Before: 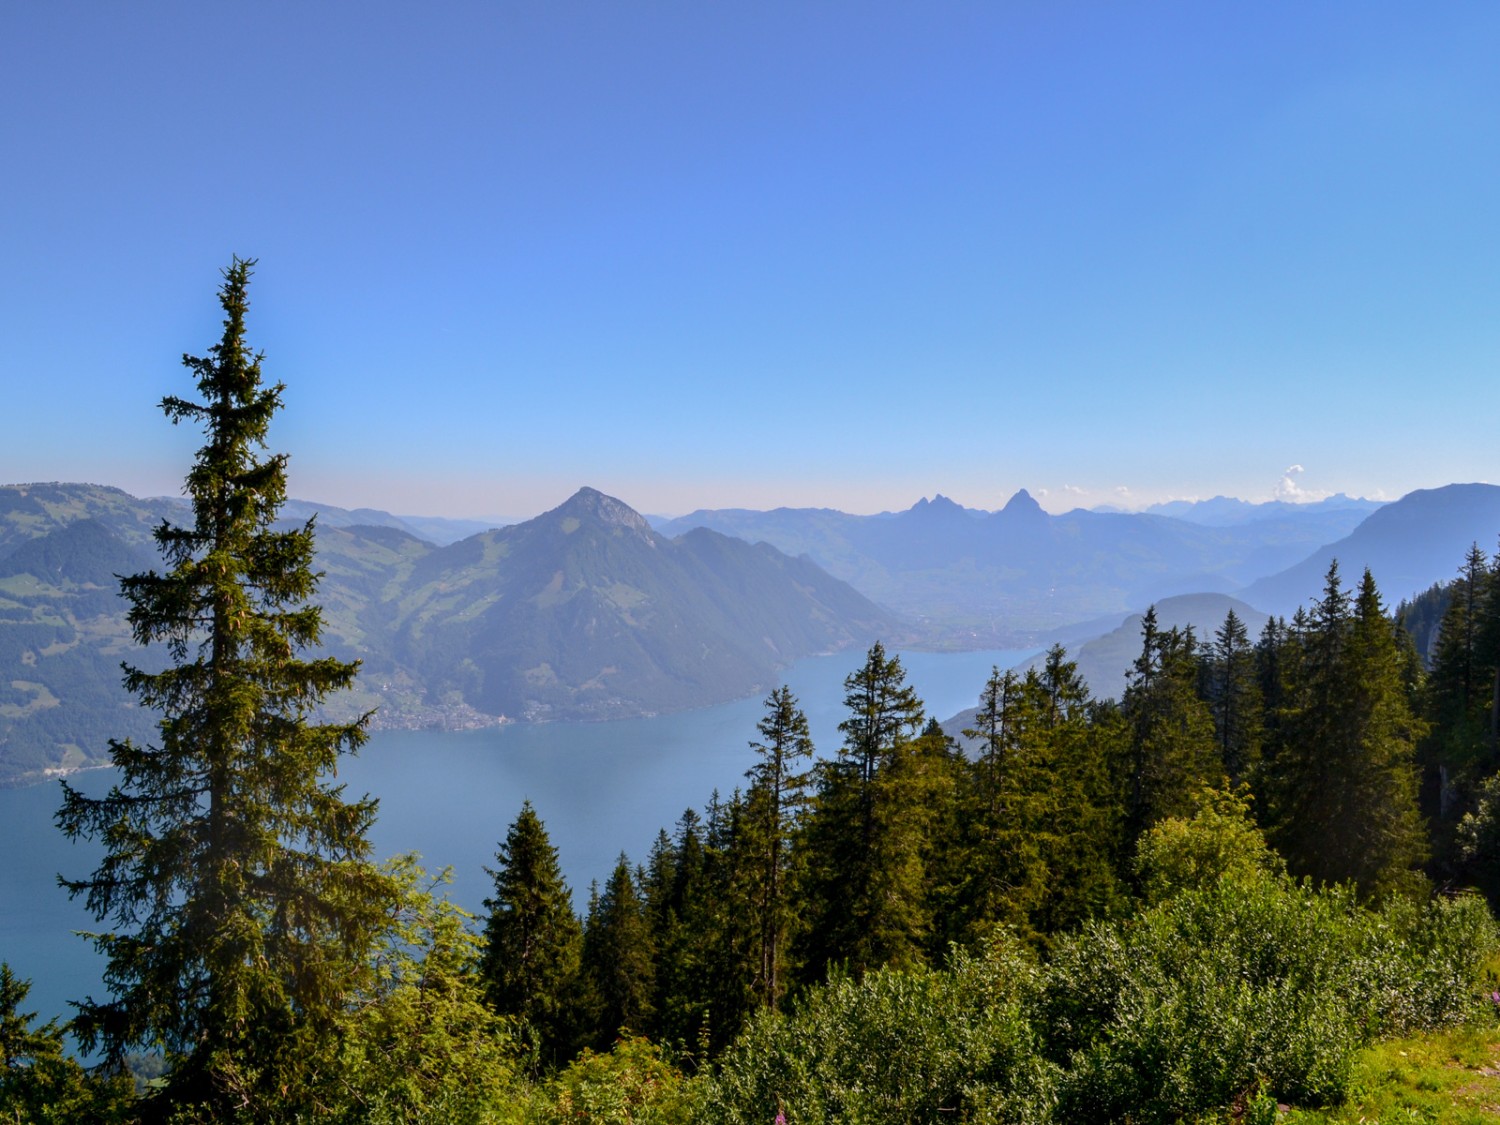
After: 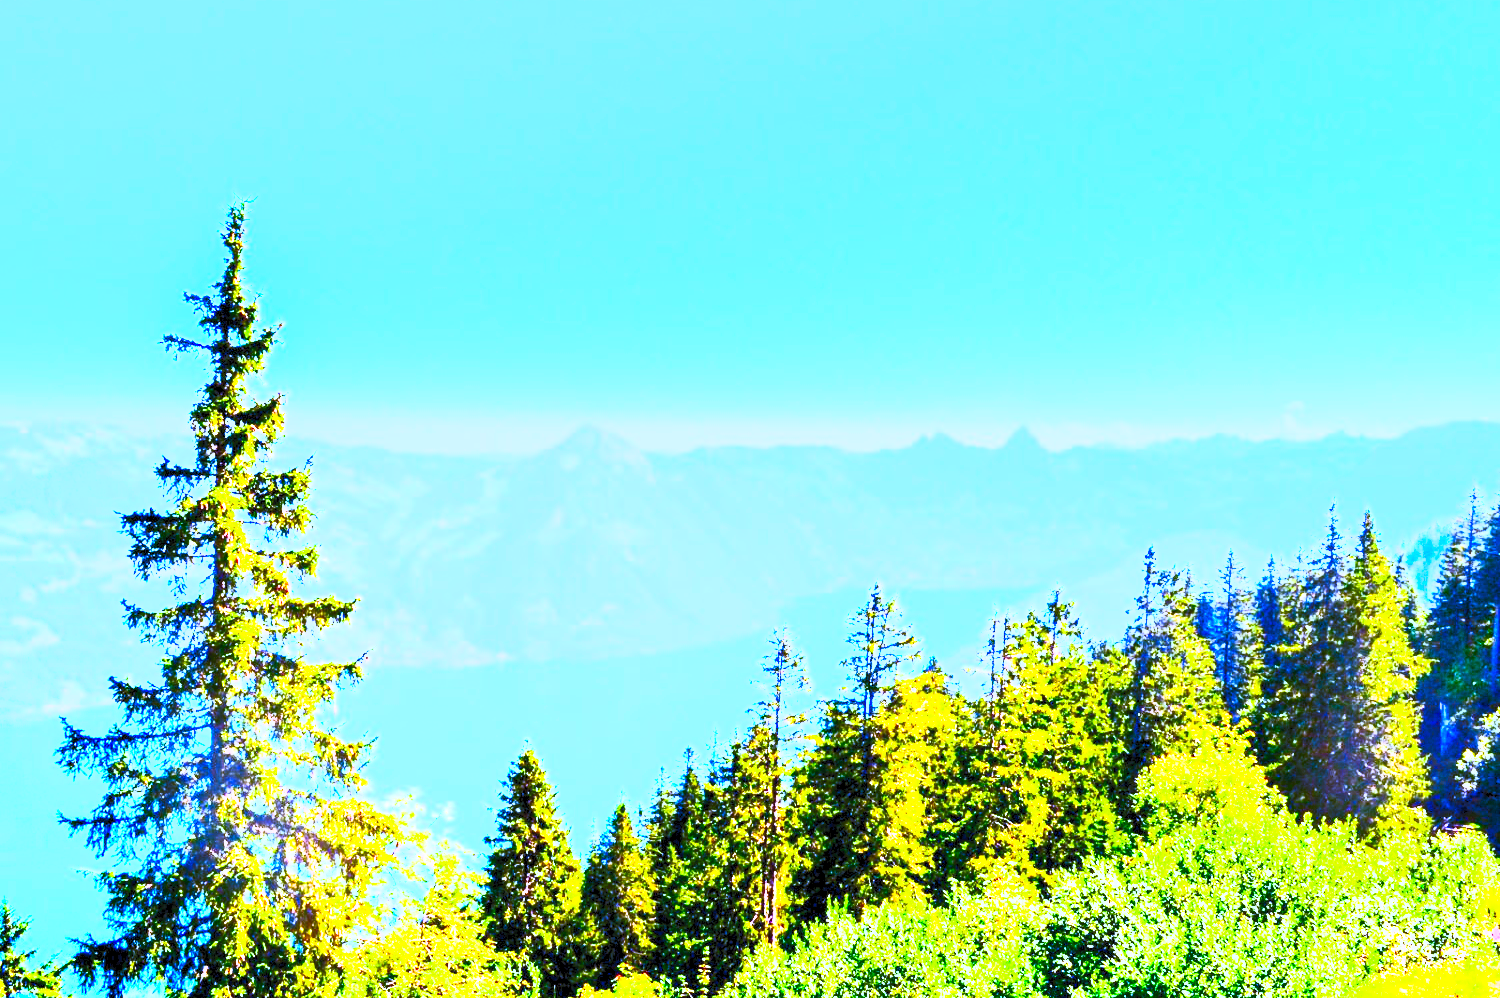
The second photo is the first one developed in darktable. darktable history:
contrast brightness saturation: contrast 1, brightness 1, saturation 1
base curve: curves: ch0 [(0, 0) (0.032, 0.025) (0.121, 0.166) (0.206, 0.329) (0.605, 0.79) (1, 1)], preserve colors none
white balance: red 0.98, blue 1.61
color calibration: x 0.37, y 0.382, temperature 4313.32 K
crop and rotate: top 5.609%, bottom 5.609%
exposure: black level correction 0.001, exposure 2.607 EV, compensate exposure bias true, compensate highlight preservation false
